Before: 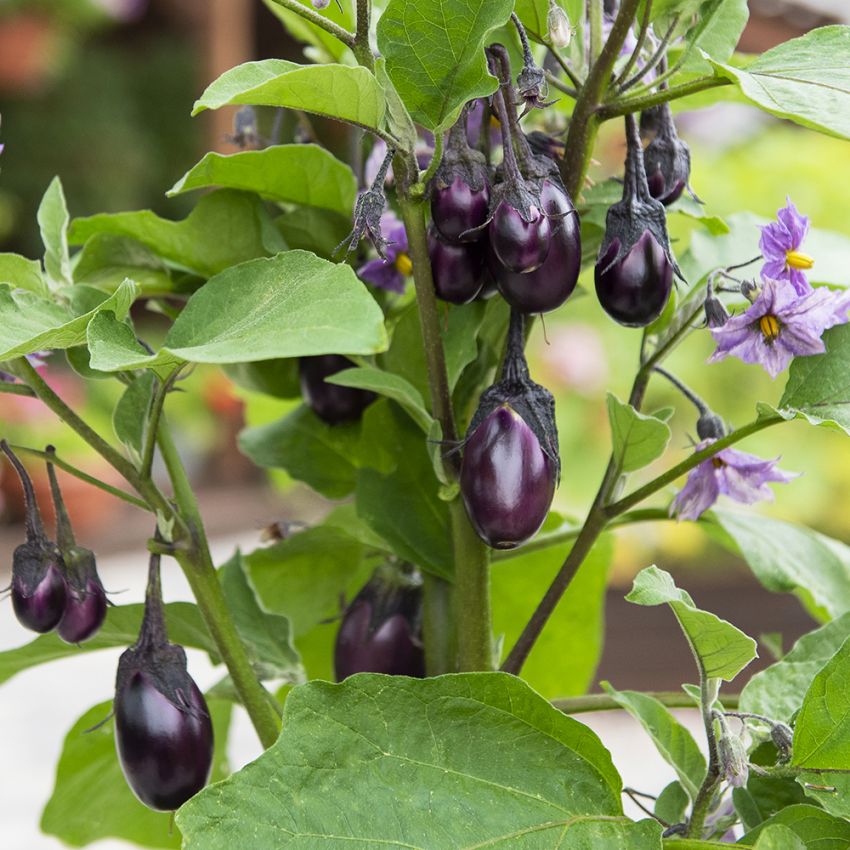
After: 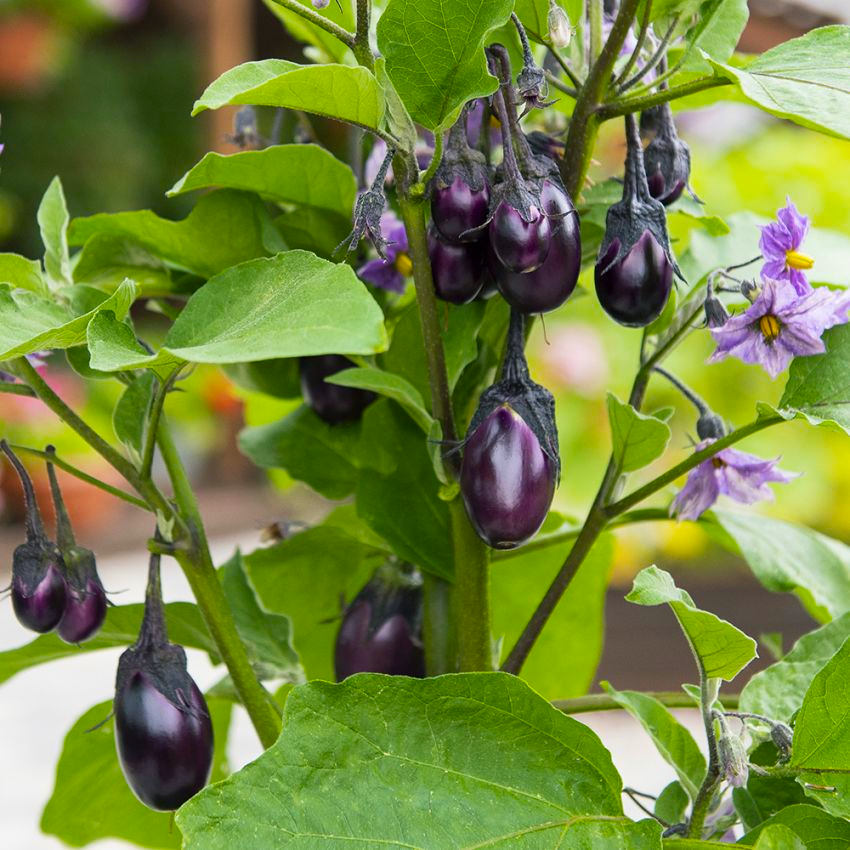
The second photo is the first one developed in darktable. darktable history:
color balance rgb: shadows lift › luminance -7.719%, shadows lift › chroma 2.132%, shadows lift › hue 202.18°, perceptual saturation grading › global saturation 30.064%
